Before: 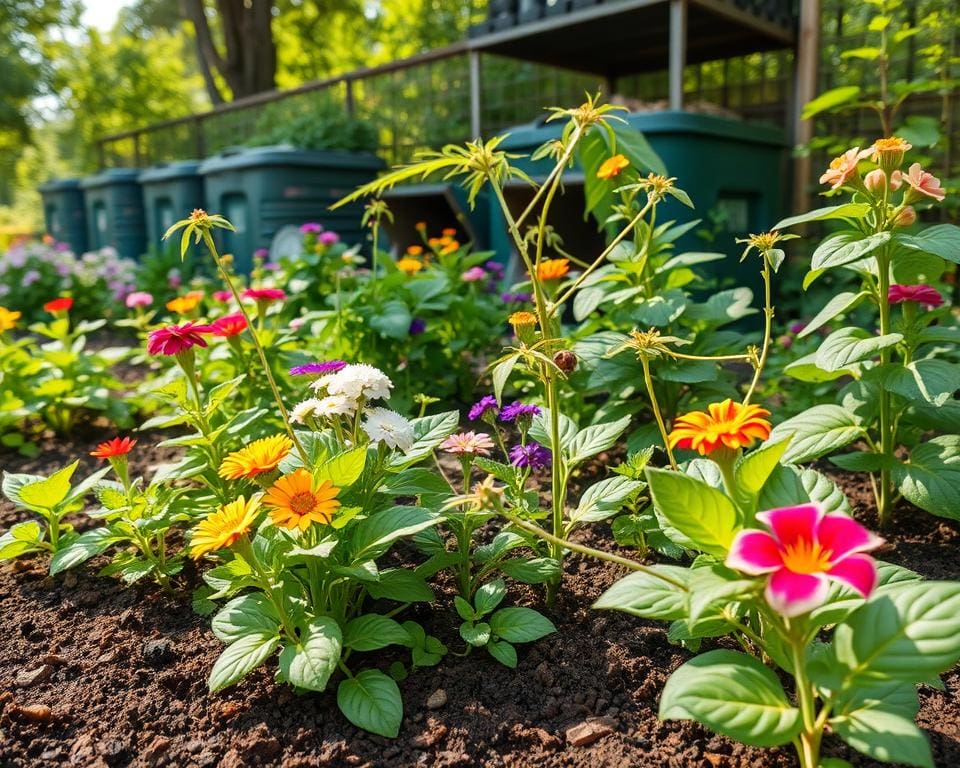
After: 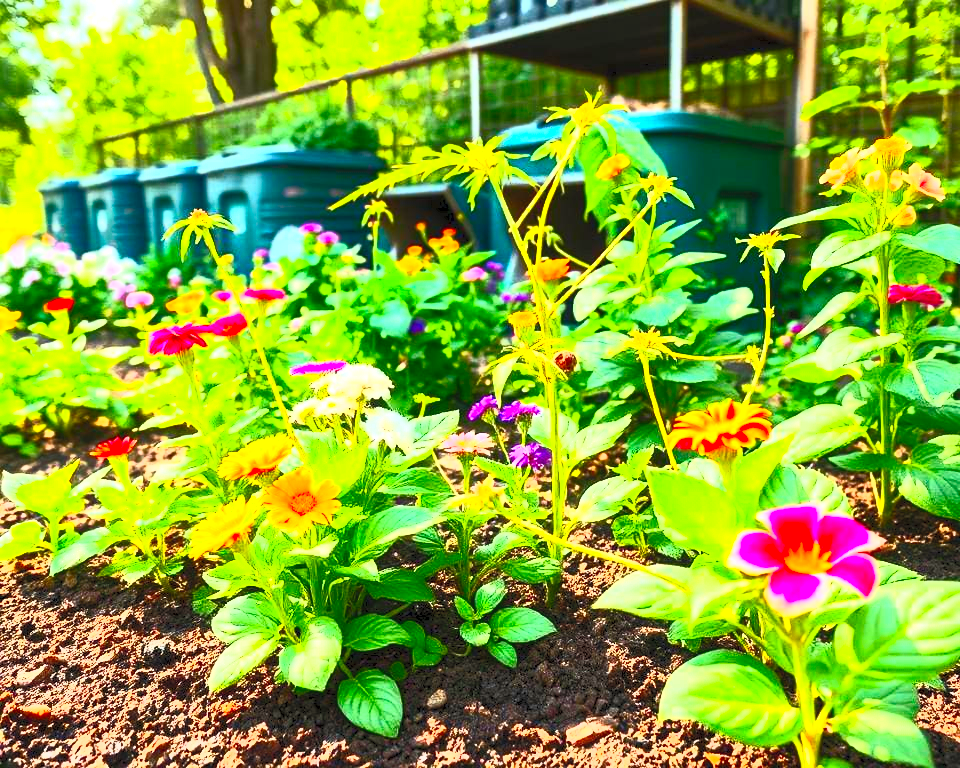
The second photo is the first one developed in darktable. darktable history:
exposure: black level correction 0.001, exposure 0.5 EV, compensate exposure bias true, compensate highlight preservation false
white balance: emerald 1
contrast brightness saturation: contrast 1, brightness 1, saturation 1
